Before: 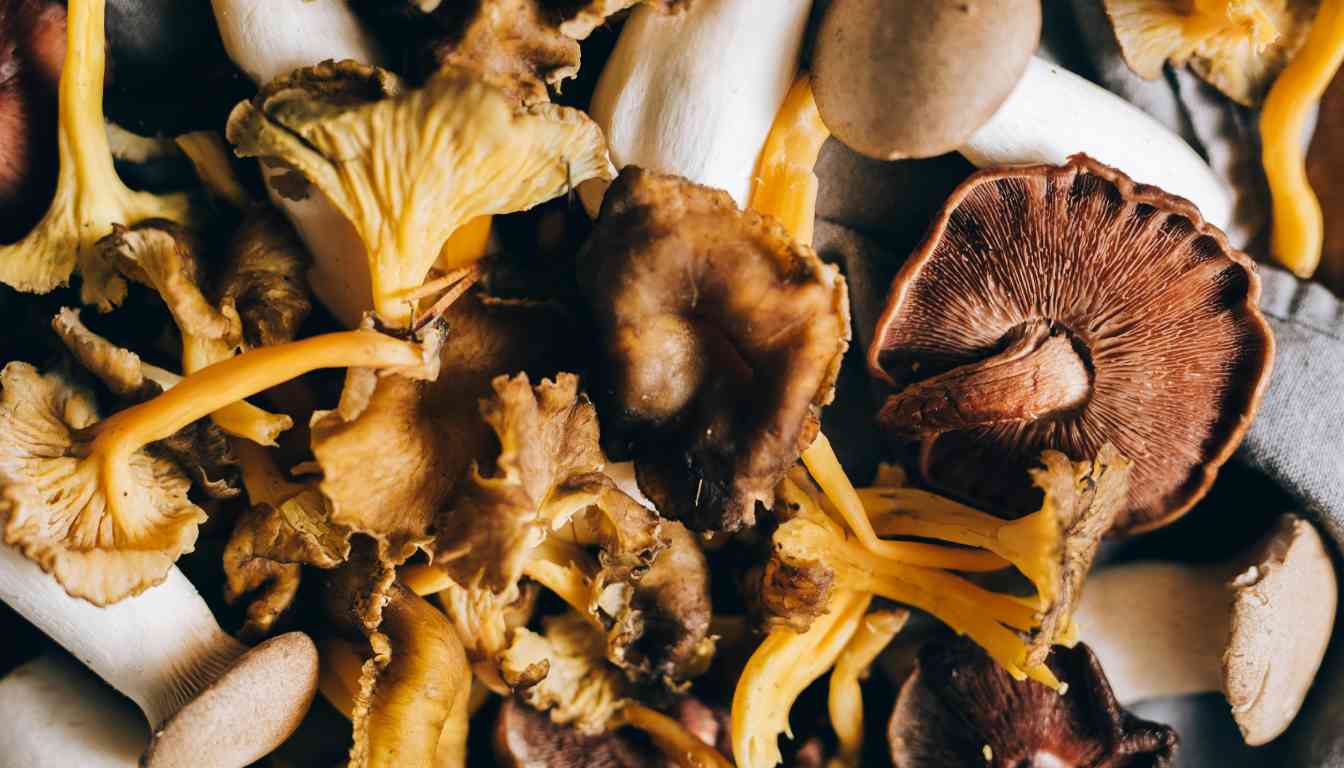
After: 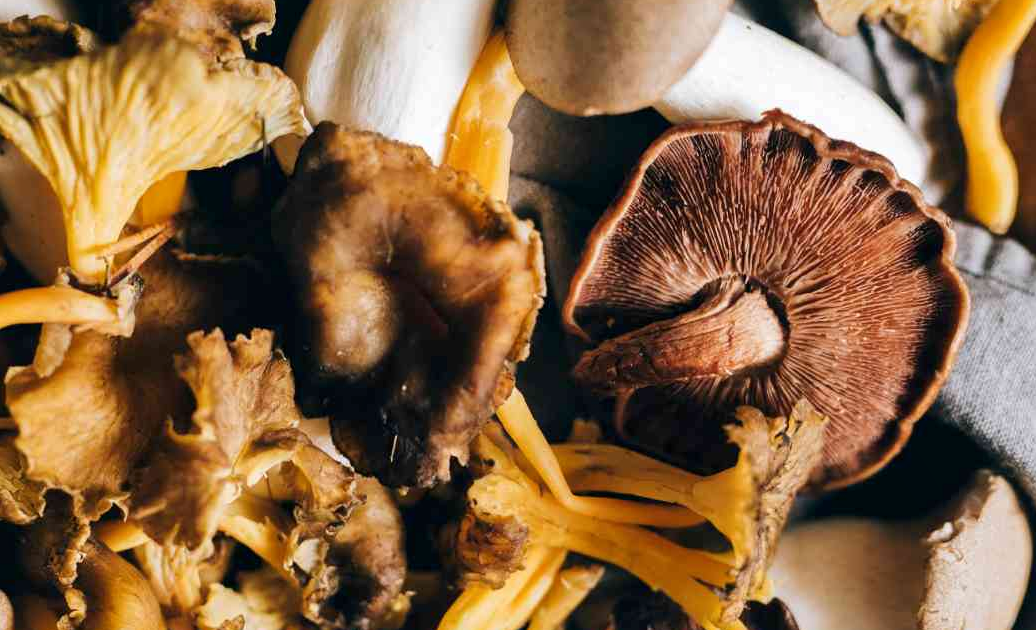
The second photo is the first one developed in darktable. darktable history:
crop: left 22.727%, top 5.838%, bottom 11.829%
local contrast: mode bilateral grid, contrast 21, coarseness 50, detail 119%, midtone range 0.2
